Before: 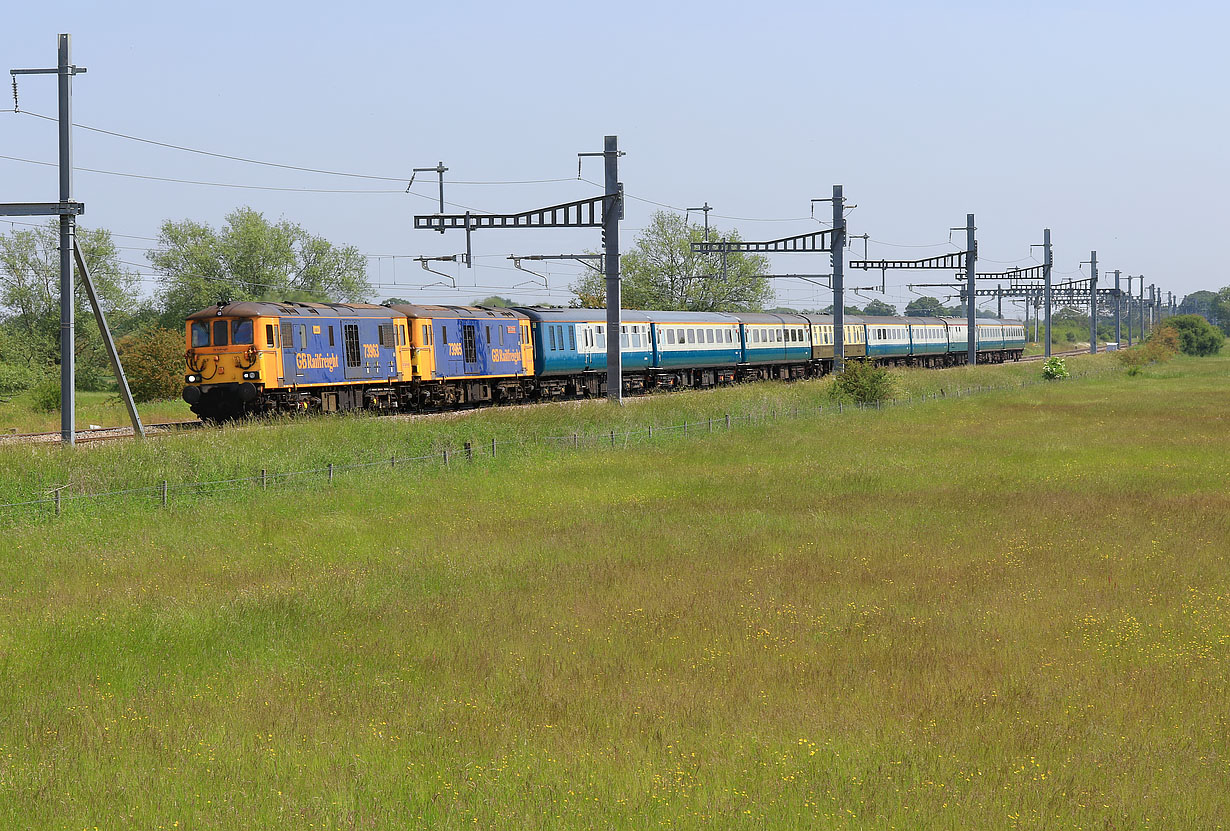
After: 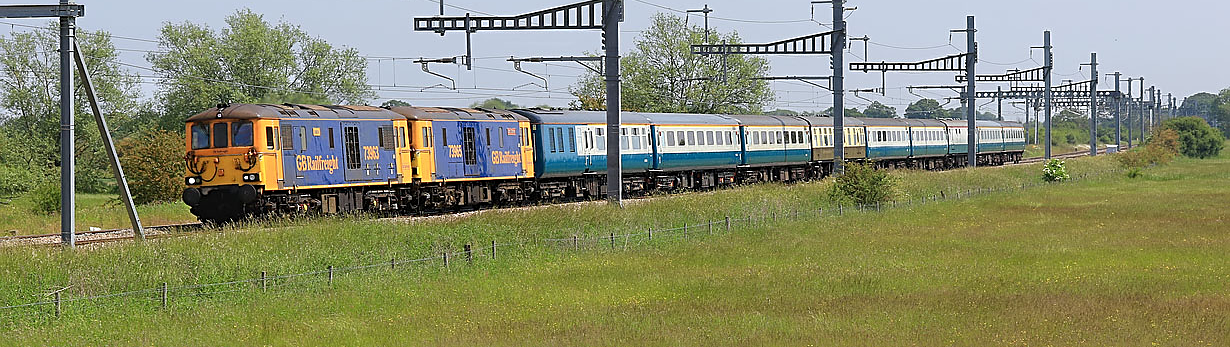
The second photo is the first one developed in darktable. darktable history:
sharpen: on, module defaults
crop and rotate: top 23.84%, bottom 34.294%
